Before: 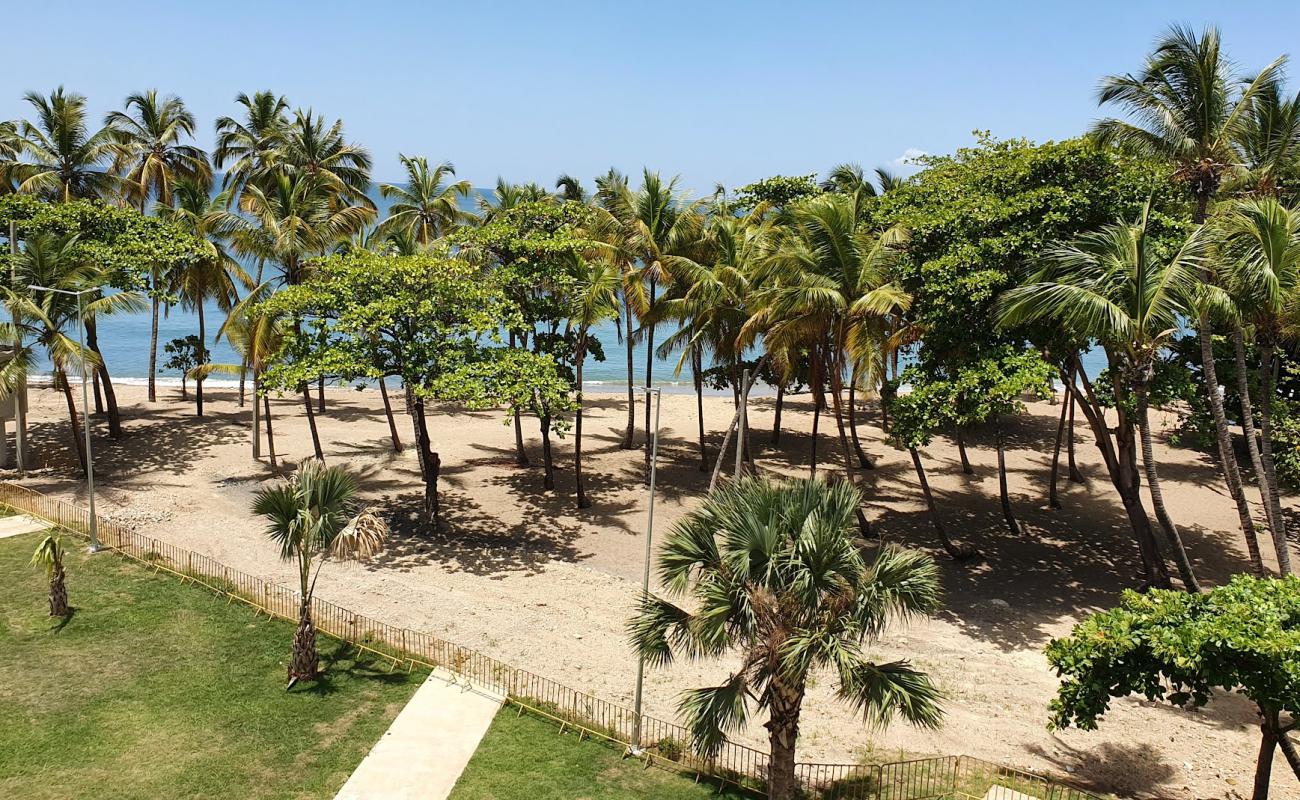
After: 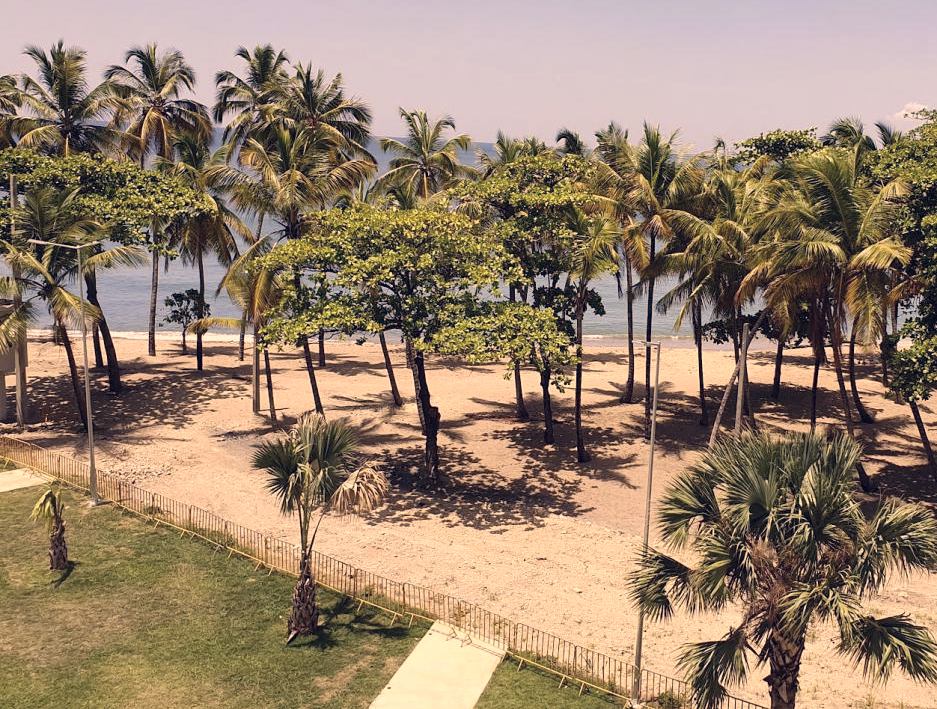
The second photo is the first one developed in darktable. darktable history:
color correction: highlights a* 19.83, highlights b* 28.22, shadows a* 3.32, shadows b* -18.01, saturation 0.717
crop: top 5.791%, right 27.887%, bottom 5.551%
